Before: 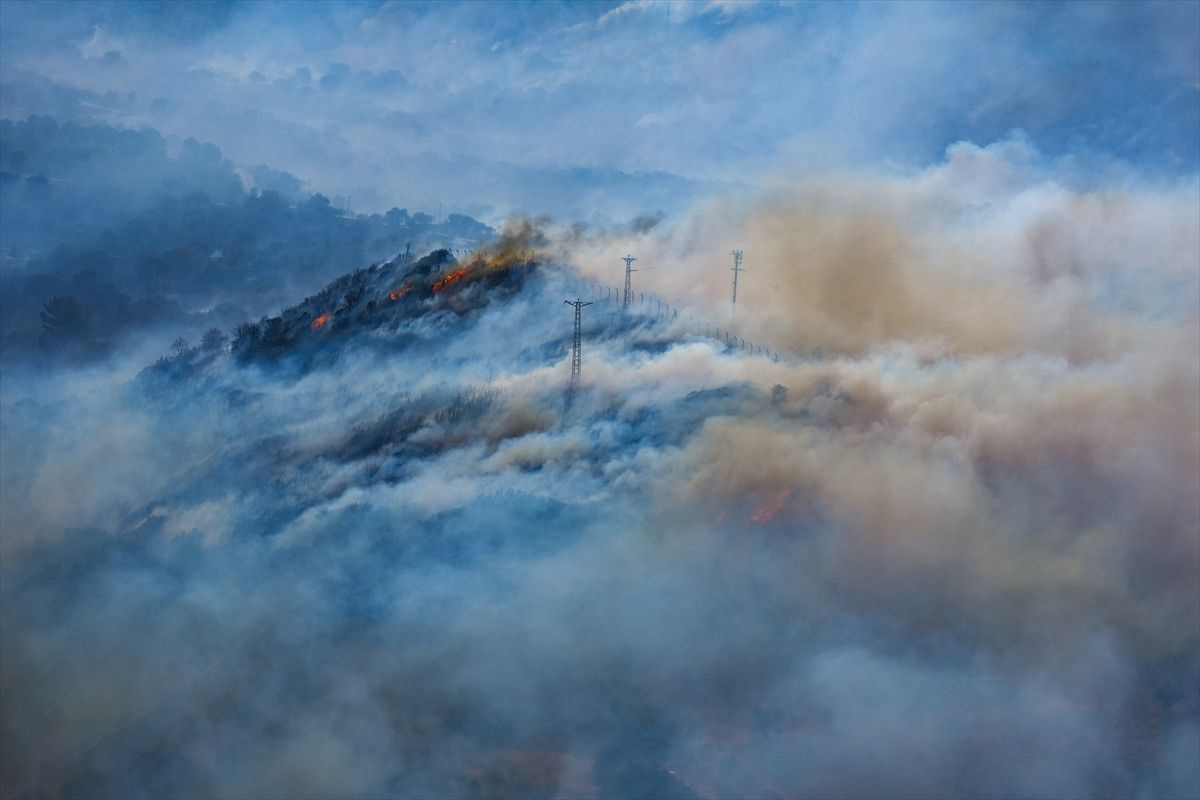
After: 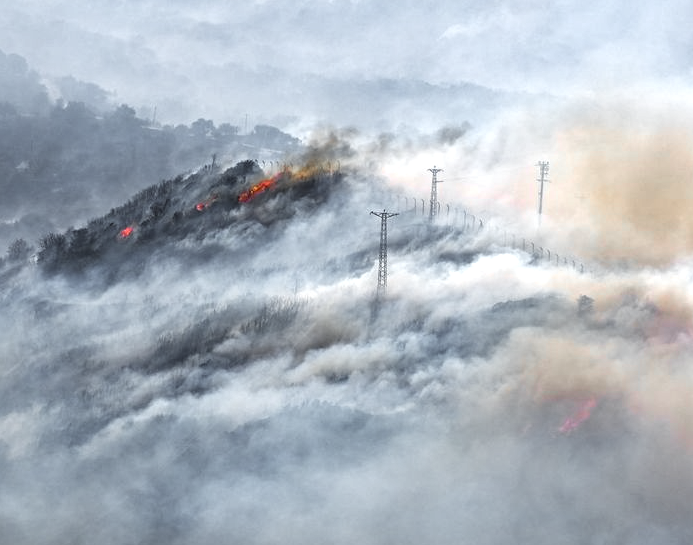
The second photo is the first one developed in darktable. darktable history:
color zones: curves: ch1 [(0, 0.638) (0.193, 0.442) (0.286, 0.15) (0.429, 0.14) (0.571, 0.142) (0.714, 0.154) (0.857, 0.175) (1, 0.638)]
crop: left 16.202%, top 11.208%, right 26.045%, bottom 20.557%
exposure: black level correction 0, exposure 1.1 EV, compensate exposure bias true, compensate highlight preservation false
